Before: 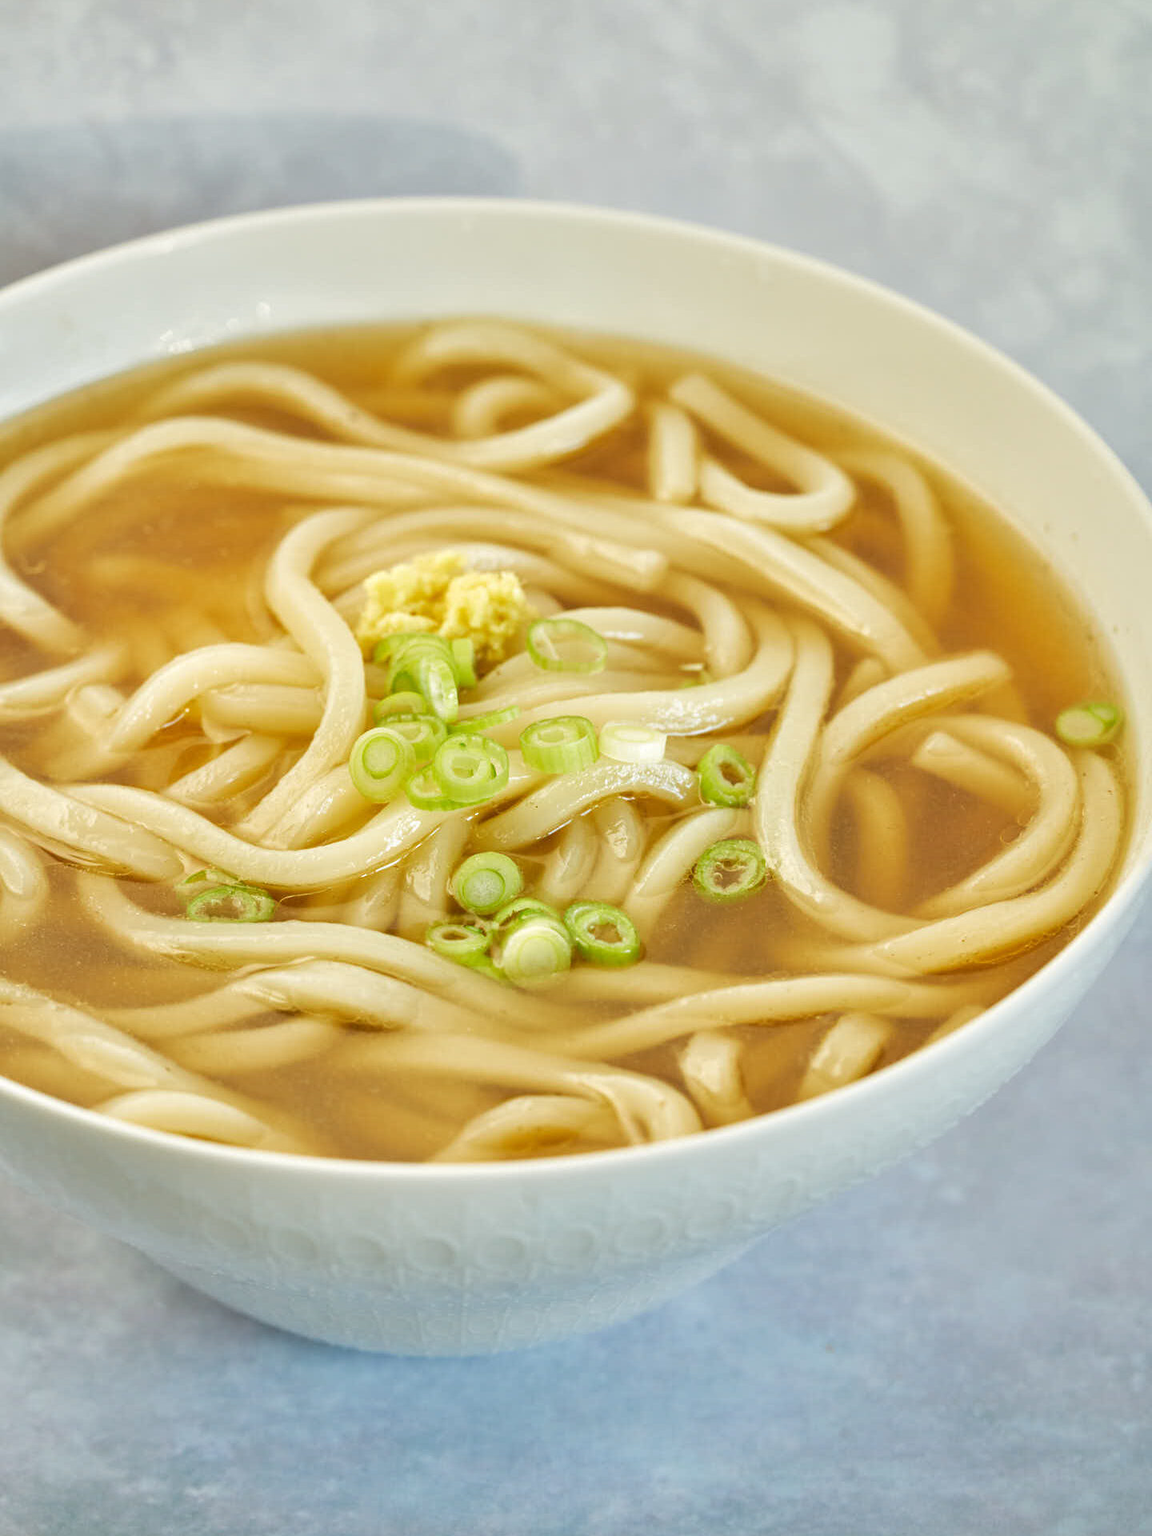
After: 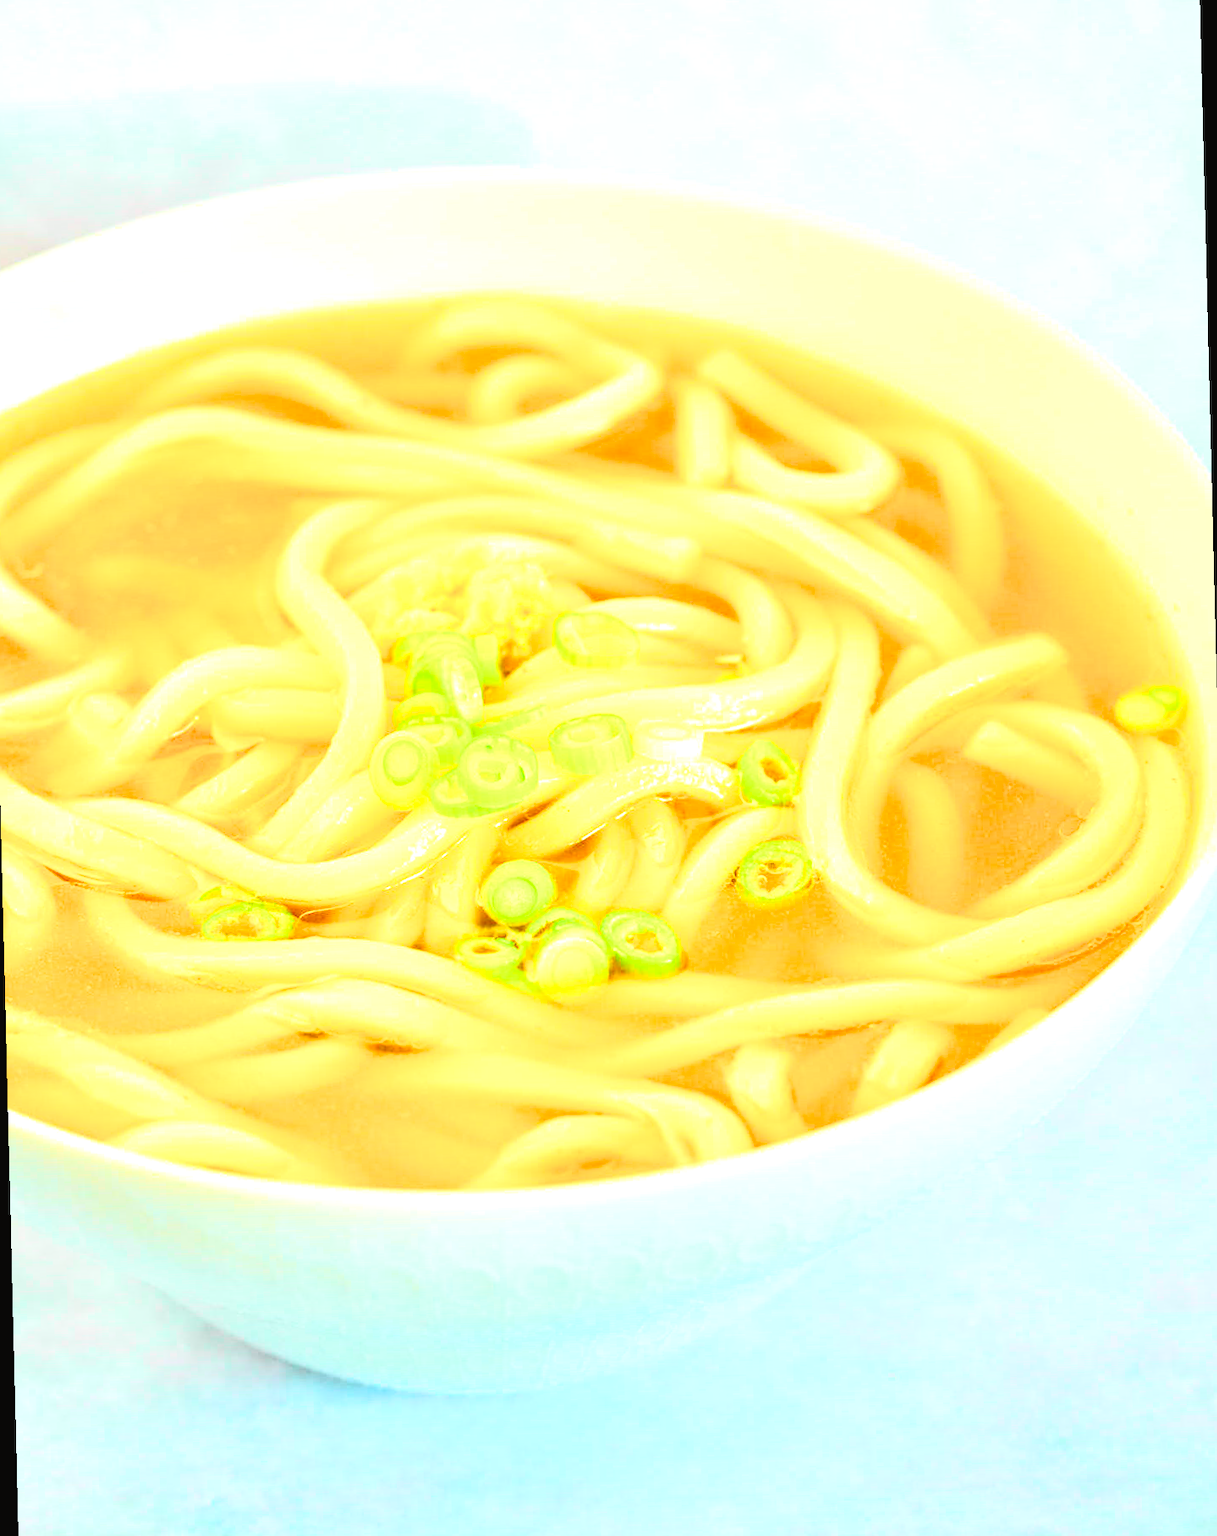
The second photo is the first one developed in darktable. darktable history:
rotate and perspective: rotation -1.42°, crop left 0.016, crop right 0.984, crop top 0.035, crop bottom 0.965
white balance: red 0.988, blue 1.017
velvia: strength 32%, mid-tones bias 0.2
exposure: exposure 1.137 EV, compensate highlight preservation false
tone curve: curves: ch0 [(0, 0.022) (0.177, 0.086) (0.392, 0.438) (0.704, 0.844) (0.858, 0.938) (1, 0.981)]; ch1 [(0, 0) (0.402, 0.36) (0.476, 0.456) (0.498, 0.497) (0.518, 0.521) (0.58, 0.598) (0.619, 0.65) (0.692, 0.737) (1, 1)]; ch2 [(0, 0) (0.415, 0.438) (0.483, 0.499) (0.503, 0.503) (0.526, 0.532) (0.563, 0.604) (0.626, 0.697) (0.699, 0.753) (0.997, 0.858)], color space Lab, independent channels
